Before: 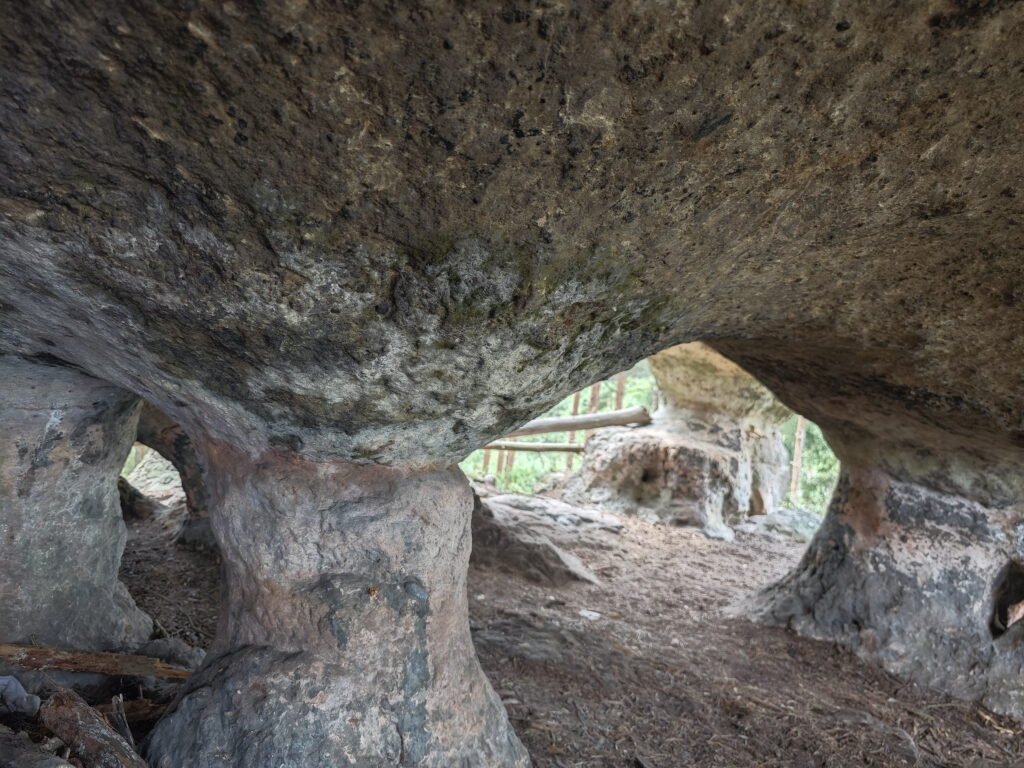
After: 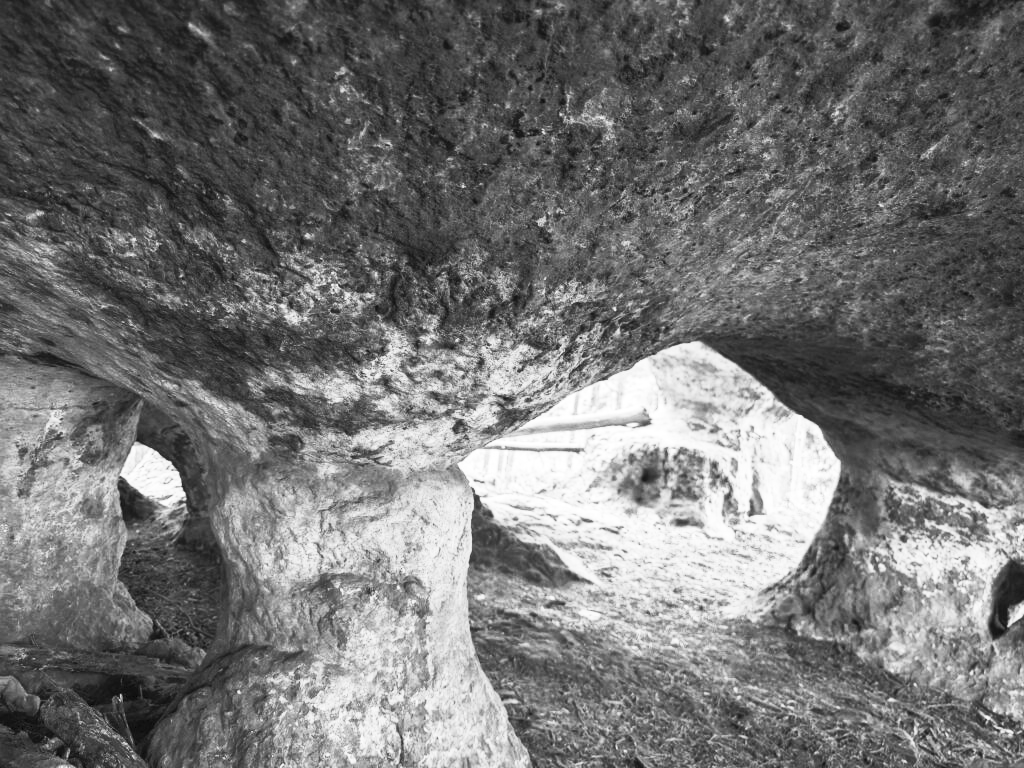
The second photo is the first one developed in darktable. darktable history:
color calibration: output R [1.063, -0.012, -0.003, 0], output G [0, 1.022, 0.021, 0], output B [-0.079, 0.047, 1, 0], illuminant custom, x 0.389, y 0.387, temperature 3838.64 K
contrast brightness saturation: contrast 0.53, brightness 0.47, saturation -1
